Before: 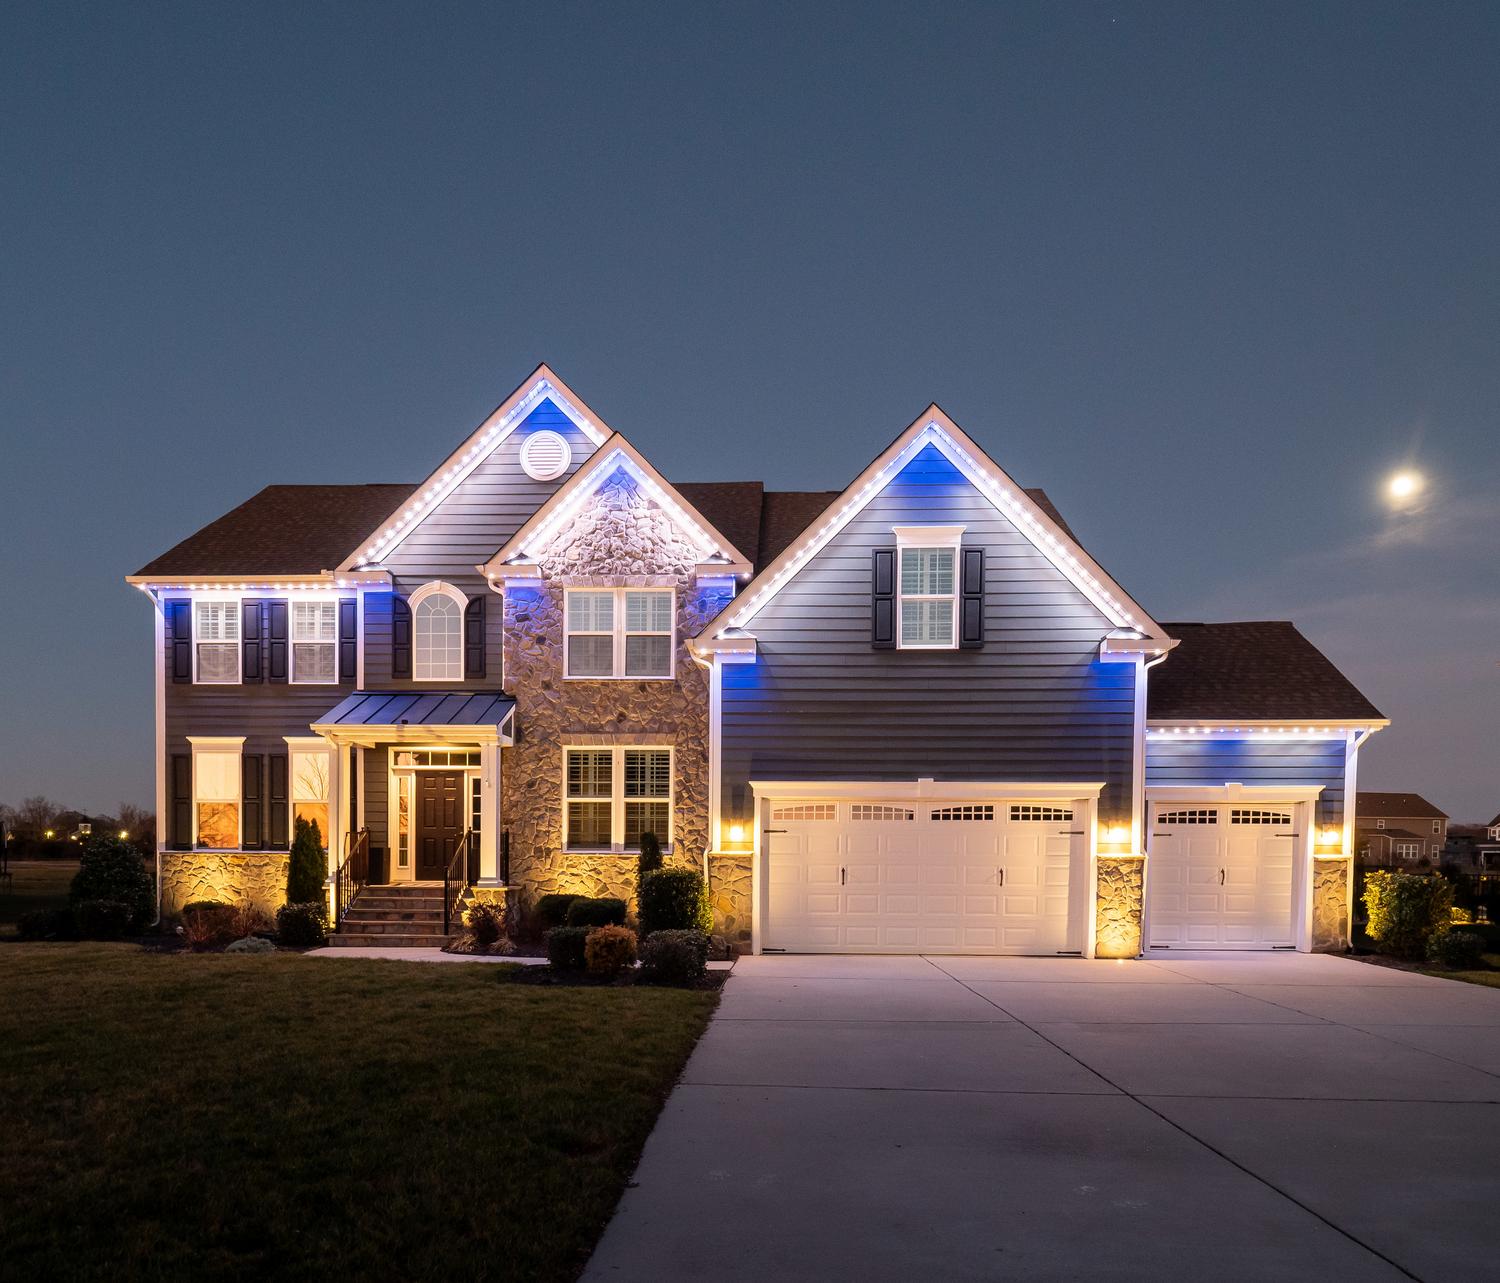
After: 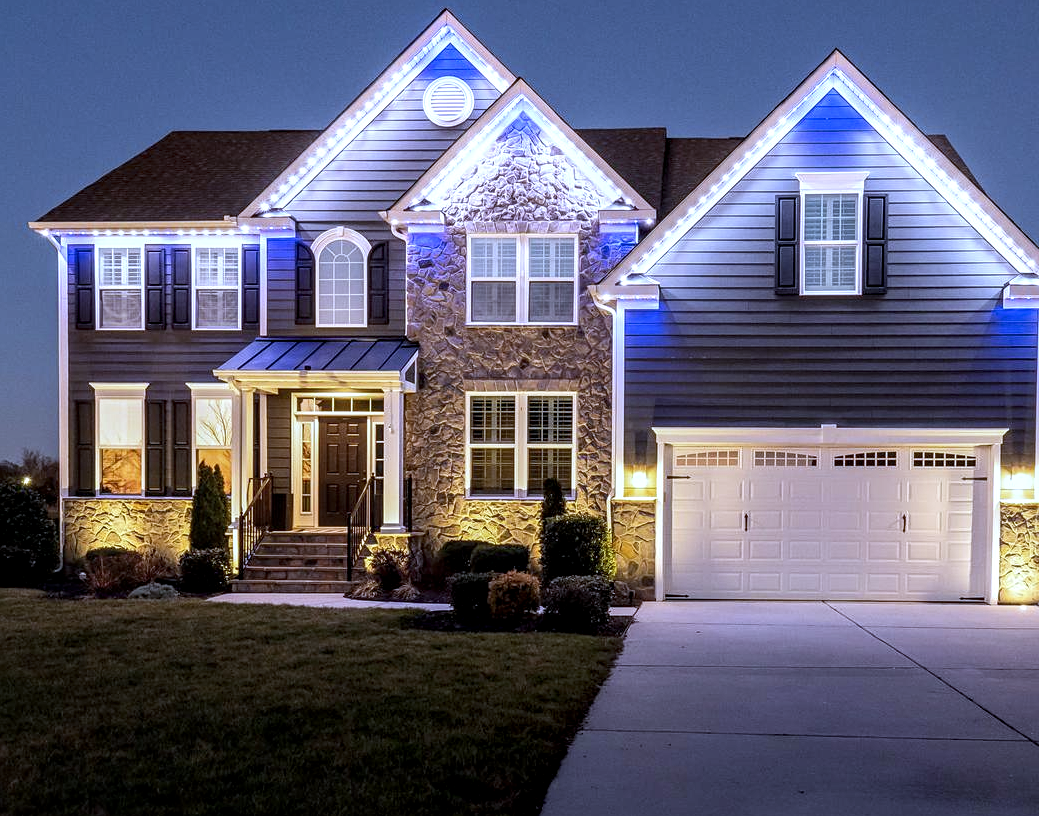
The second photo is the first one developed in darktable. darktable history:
crop: left 6.488%, top 27.668%, right 24.183%, bottom 8.656%
contrast brightness saturation: saturation -0.04
white balance: red 0.871, blue 1.249
local contrast: highlights 59%, detail 145%
sharpen: amount 0.2
